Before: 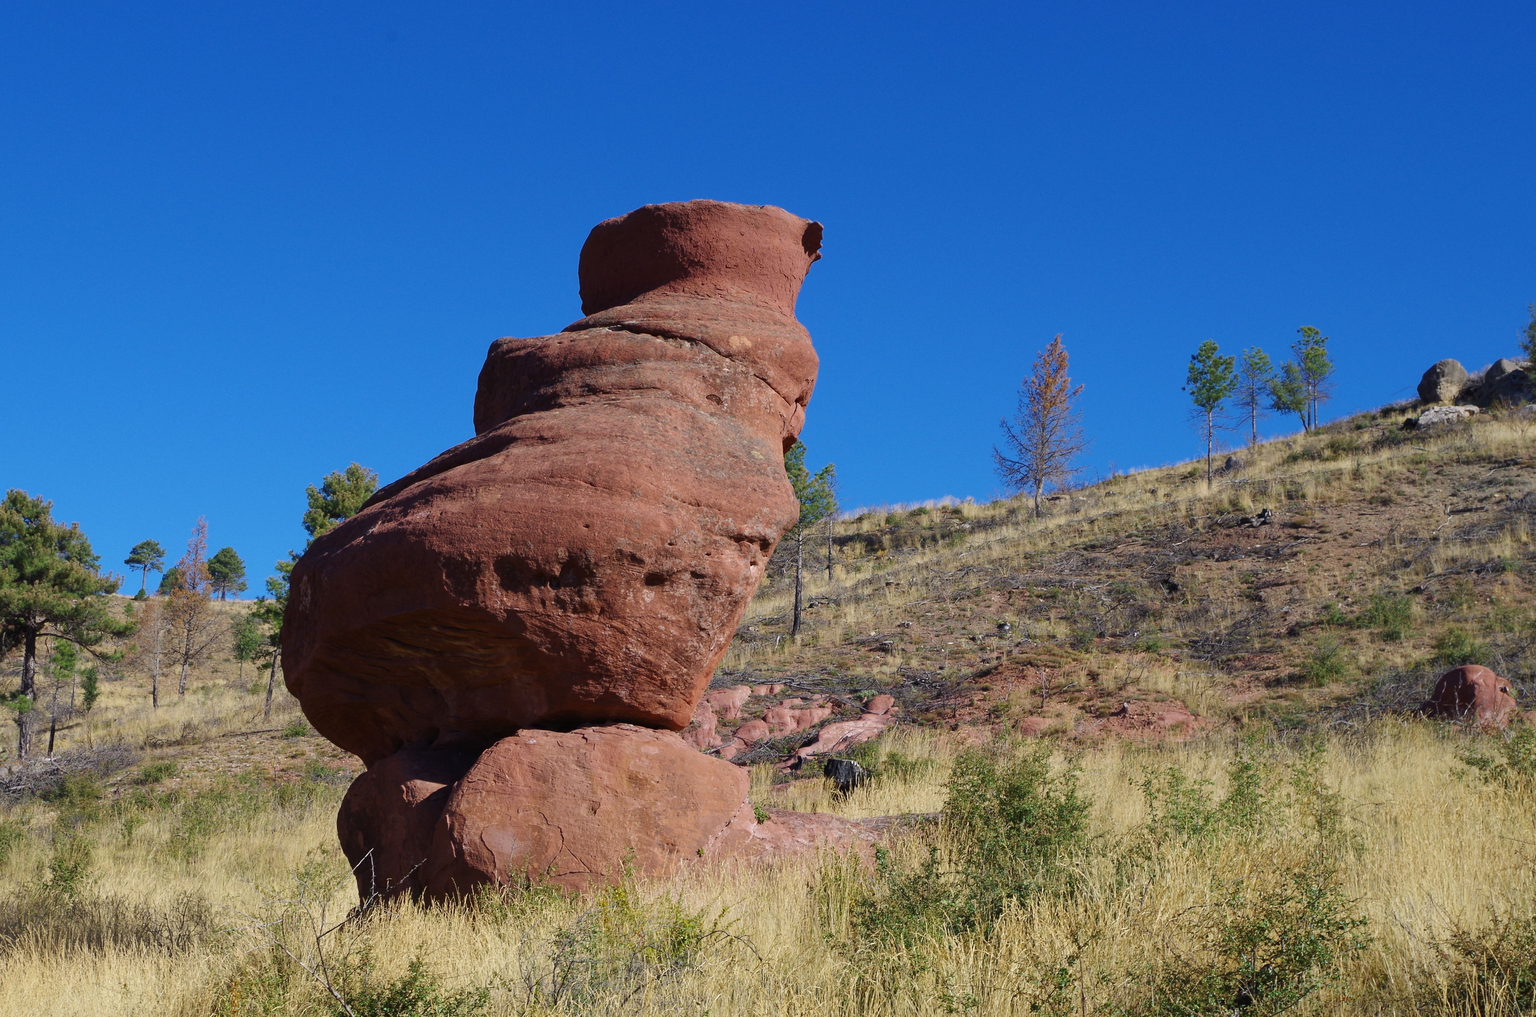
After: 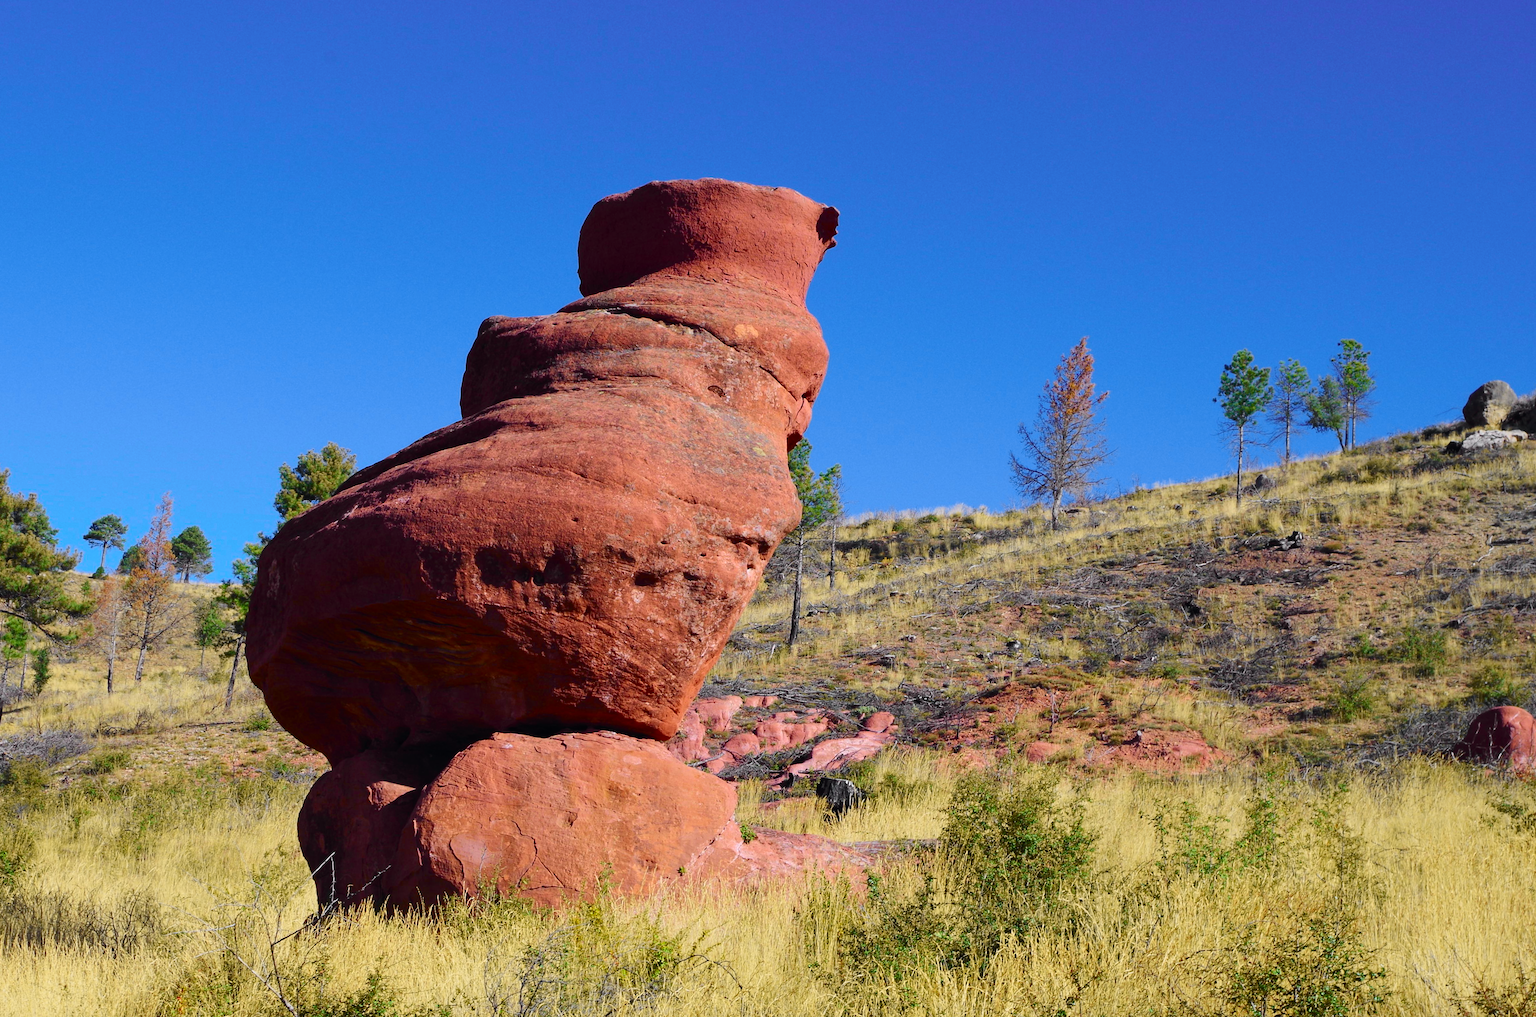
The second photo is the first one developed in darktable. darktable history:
crop and rotate: angle -2.38°
tone curve: curves: ch0 [(0, 0) (0.071, 0.047) (0.266, 0.26) (0.491, 0.552) (0.753, 0.818) (1, 0.983)]; ch1 [(0, 0) (0.346, 0.307) (0.408, 0.369) (0.463, 0.443) (0.482, 0.493) (0.502, 0.5) (0.517, 0.518) (0.546, 0.576) (0.588, 0.643) (0.651, 0.709) (1, 1)]; ch2 [(0, 0) (0.346, 0.34) (0.434, 0.46) (0.485, 0.494) (0.5, 0.494) (0.517, 0.503) (0.535, 0.545) (0.583, 0.634) (0.625, 0.686) (1, 1)], color space Lab, independent channels, preserve colors none
